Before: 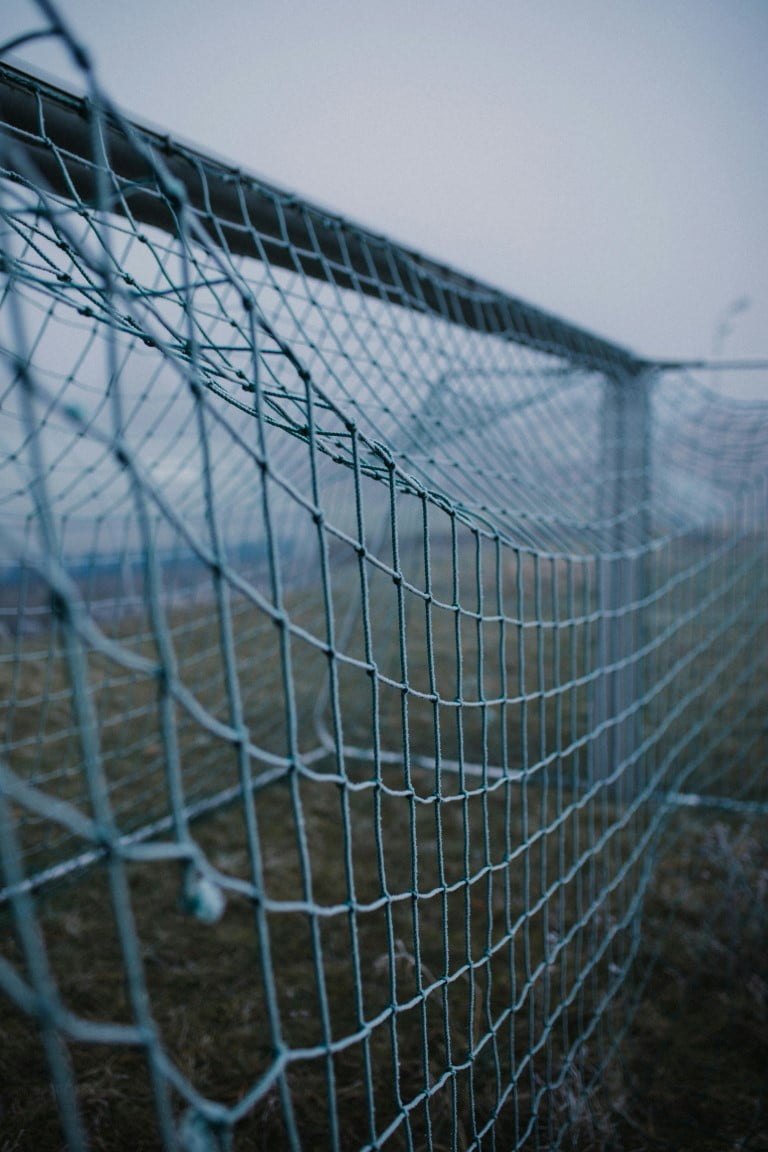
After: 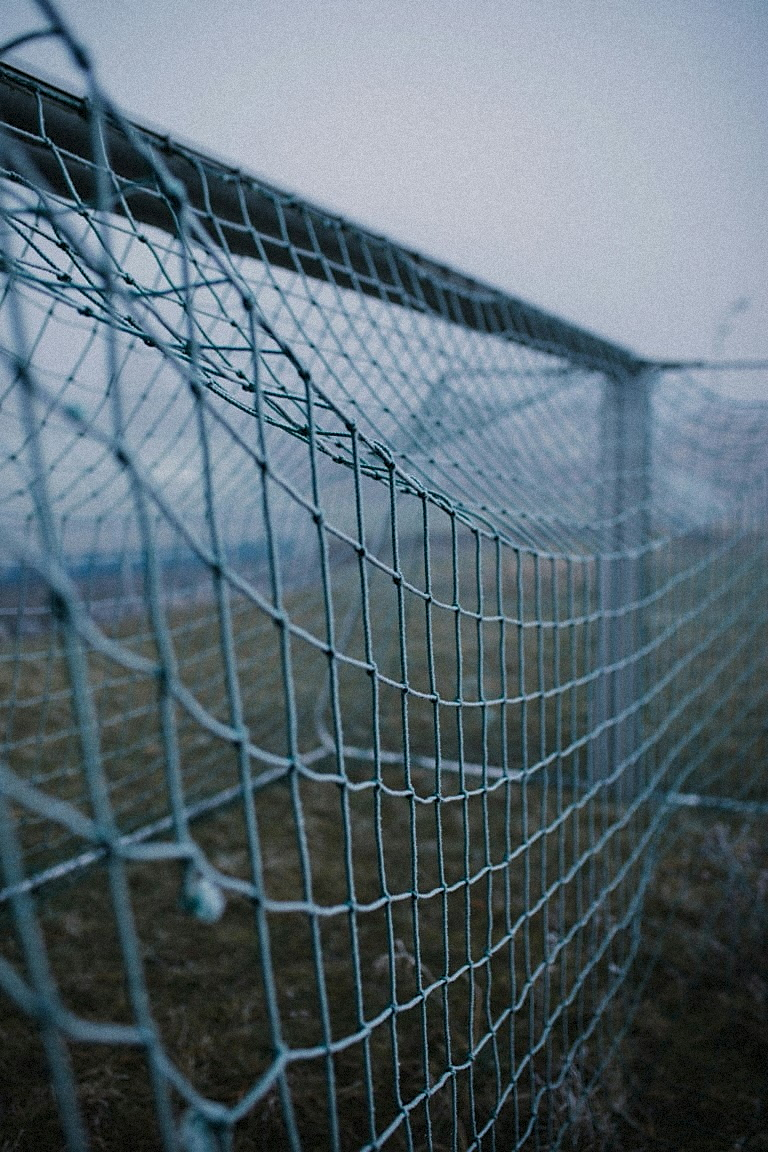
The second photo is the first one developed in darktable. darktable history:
sharpen: radius 1.864, amount 0.398, threshold 1.271
color contrast: green-magenta contrast 0.96
bloom: size 5%, threshold 95%, strength 15%
grain: mid-tones bias 0%
